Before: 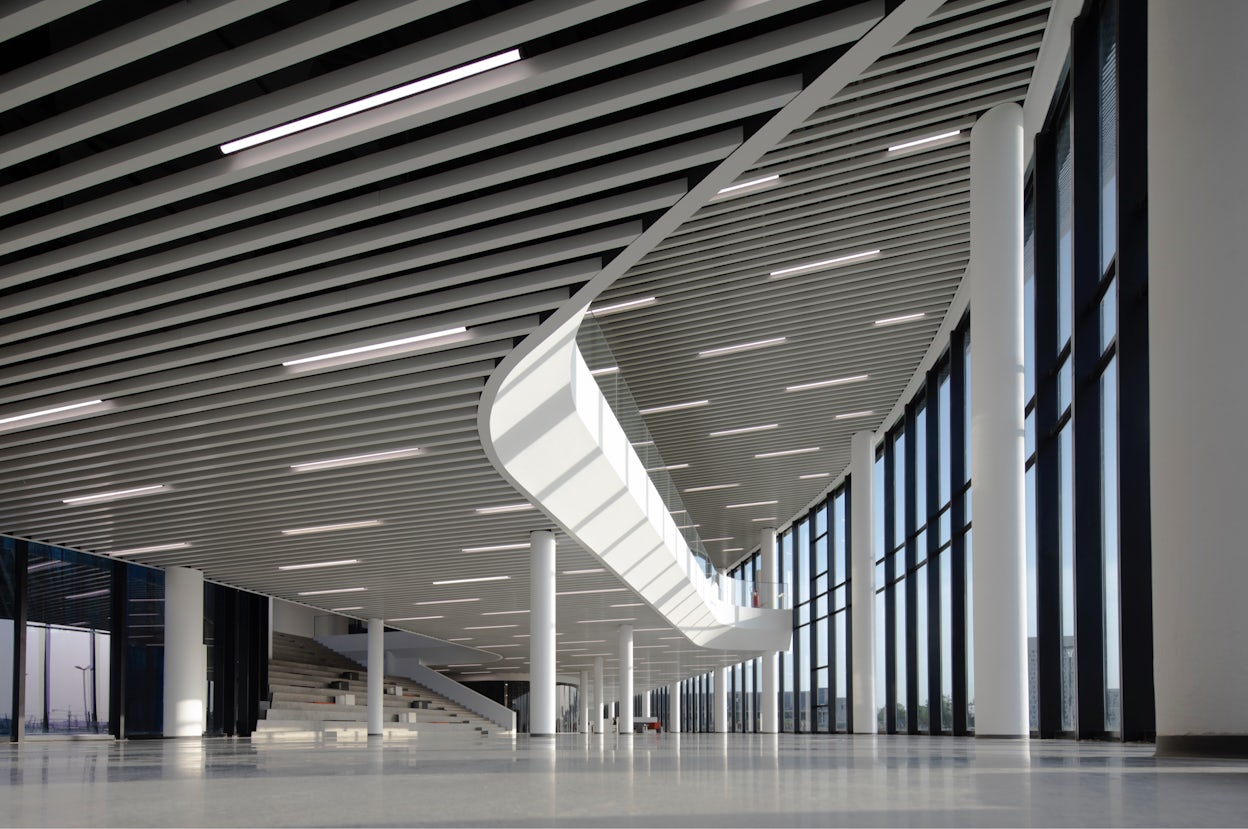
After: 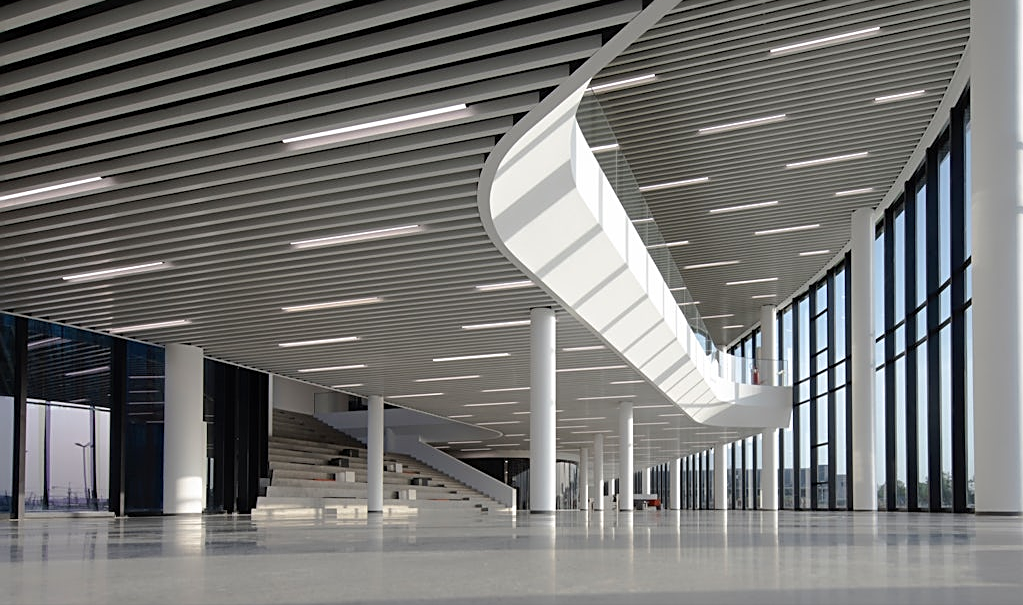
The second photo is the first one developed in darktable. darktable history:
crop: top 26.927%, right 18.028%
sharpen: on, module defaults
